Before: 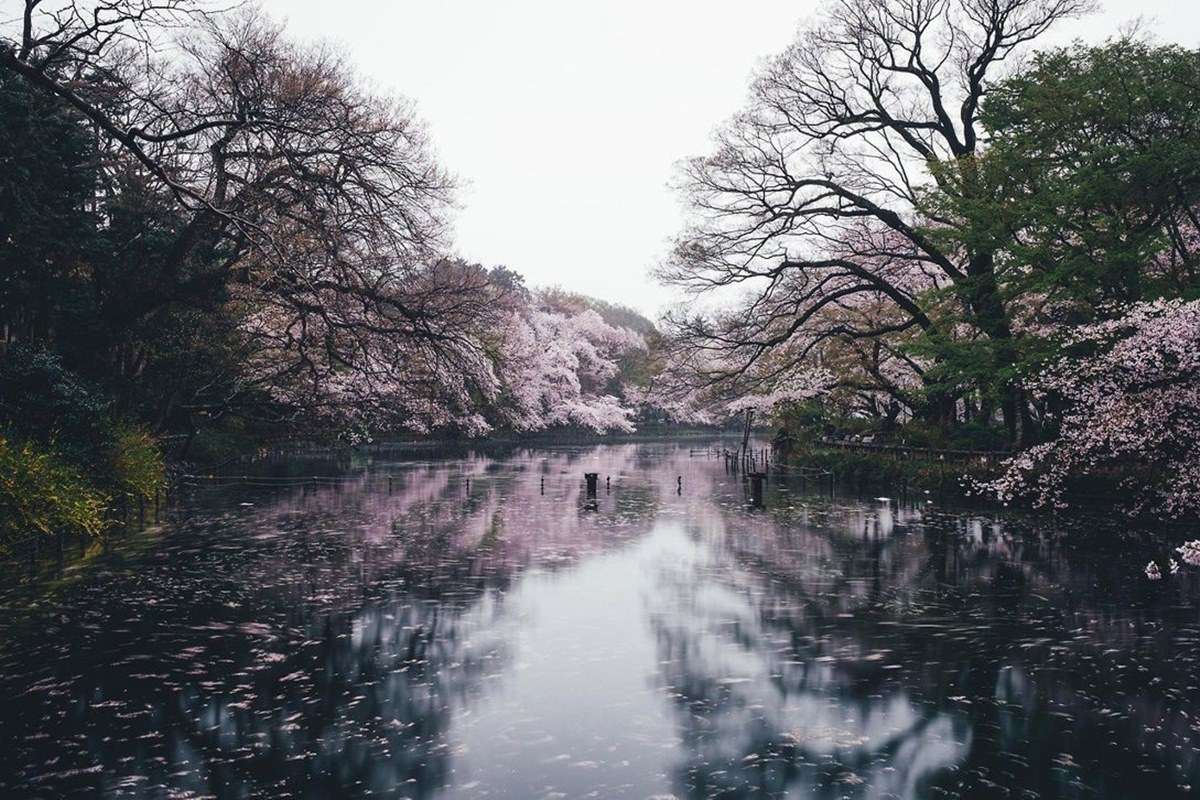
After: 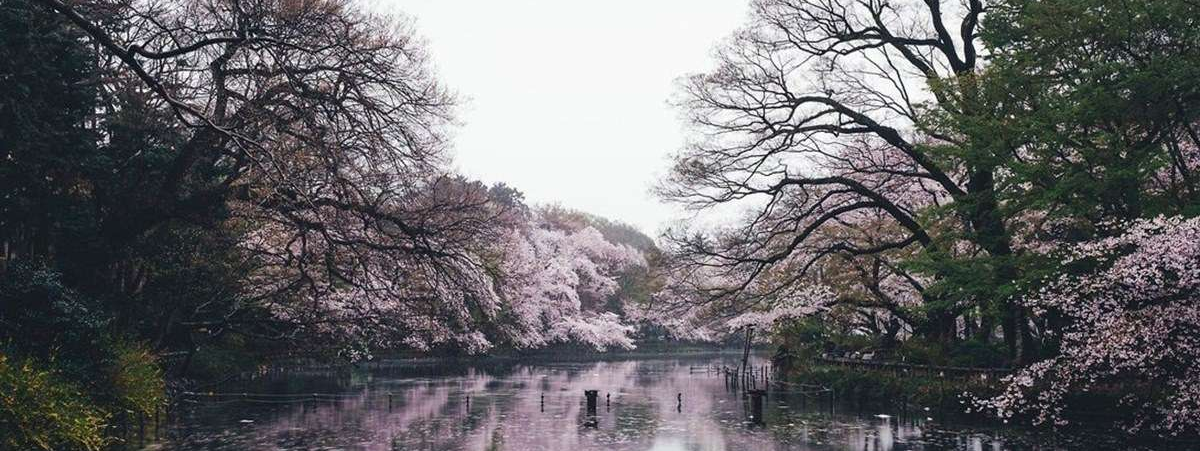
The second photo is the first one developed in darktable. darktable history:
crop and rotate: top 10.438%, bottom 33.084%
